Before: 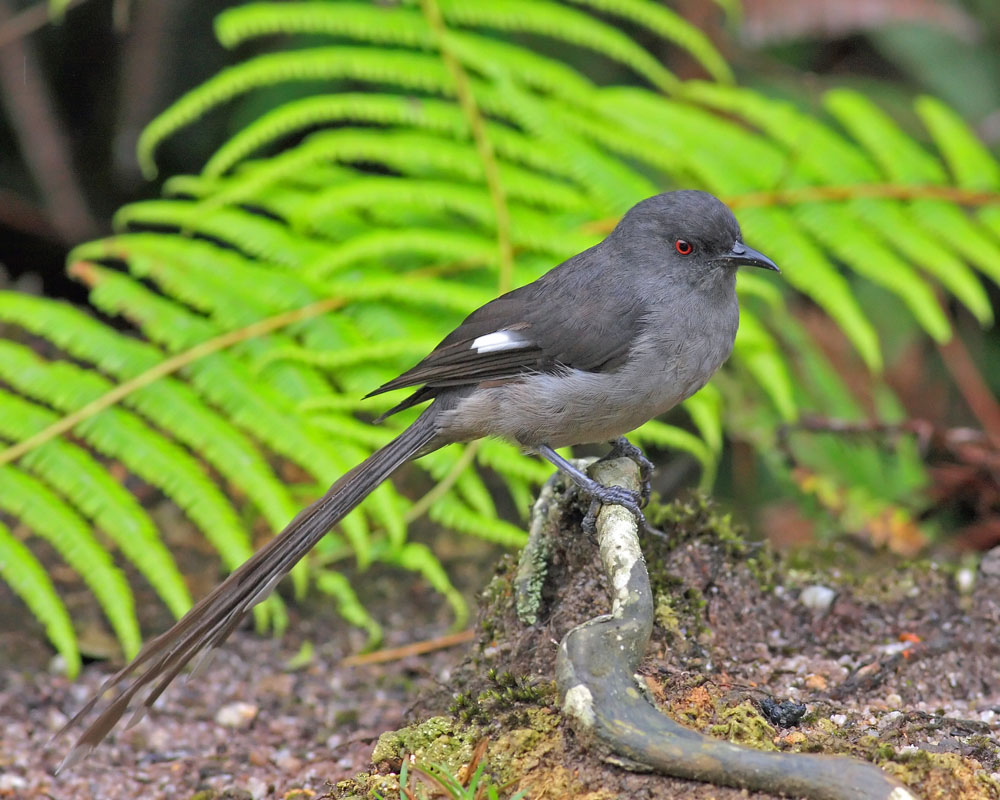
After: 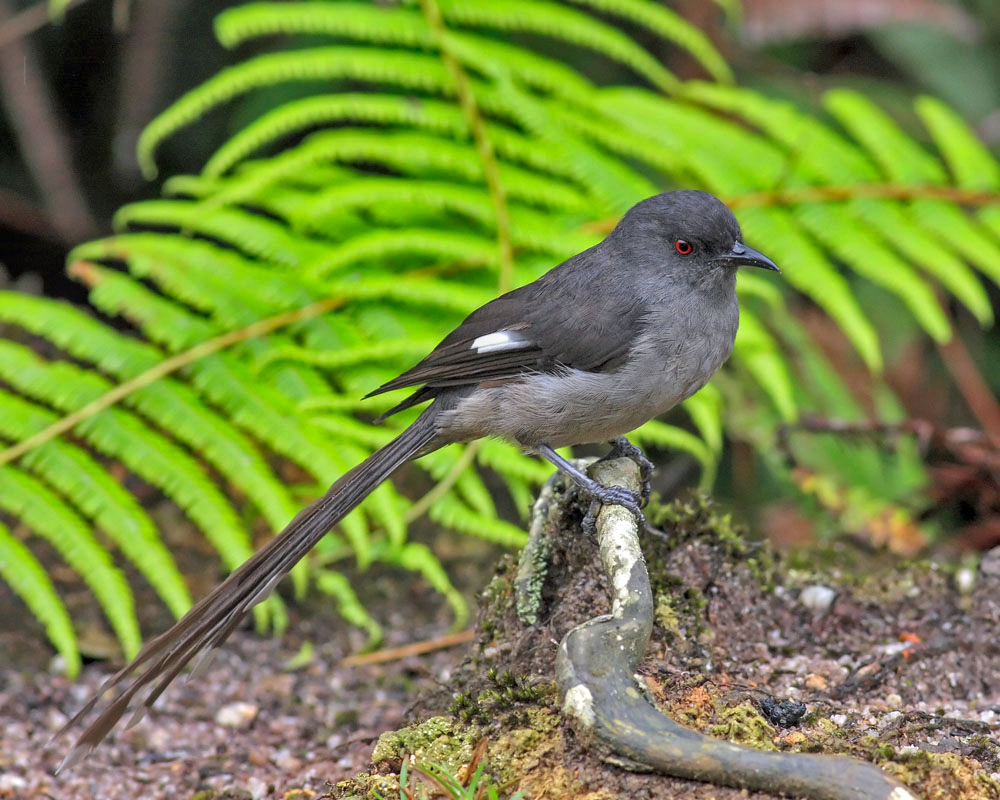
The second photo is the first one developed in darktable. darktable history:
local contrast: on, module defaults
shadows and highlights: shadows 24.43, highlights -79.28, soften with gaussian
exposure: compensate exposure bias true, compensate highlight preservation false
